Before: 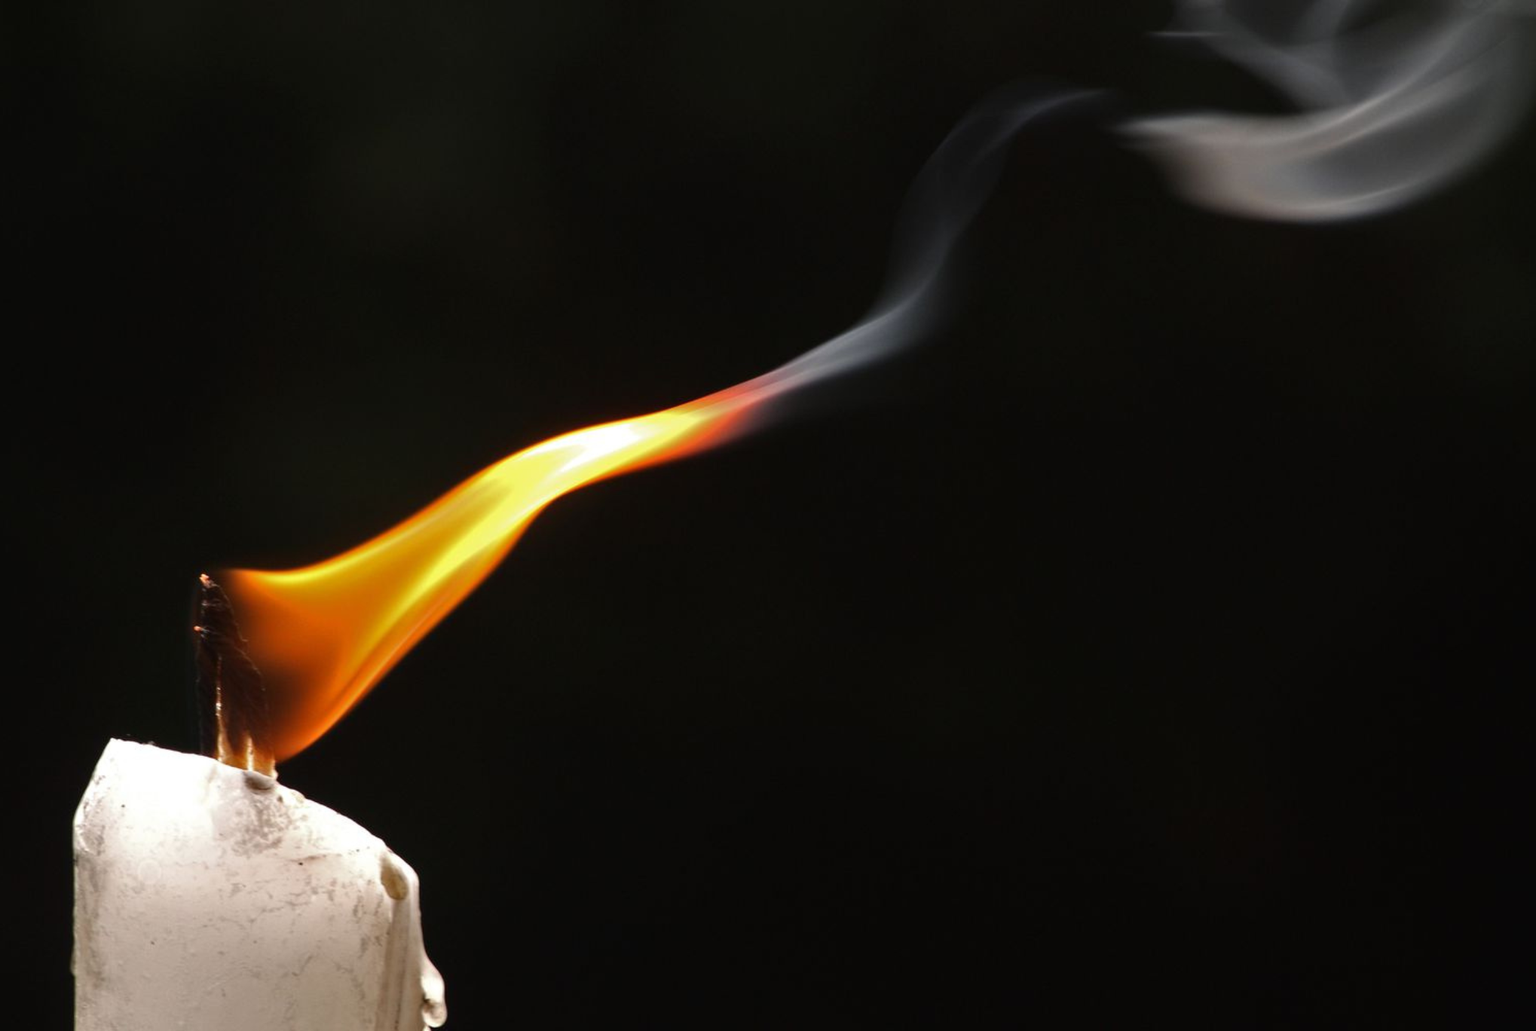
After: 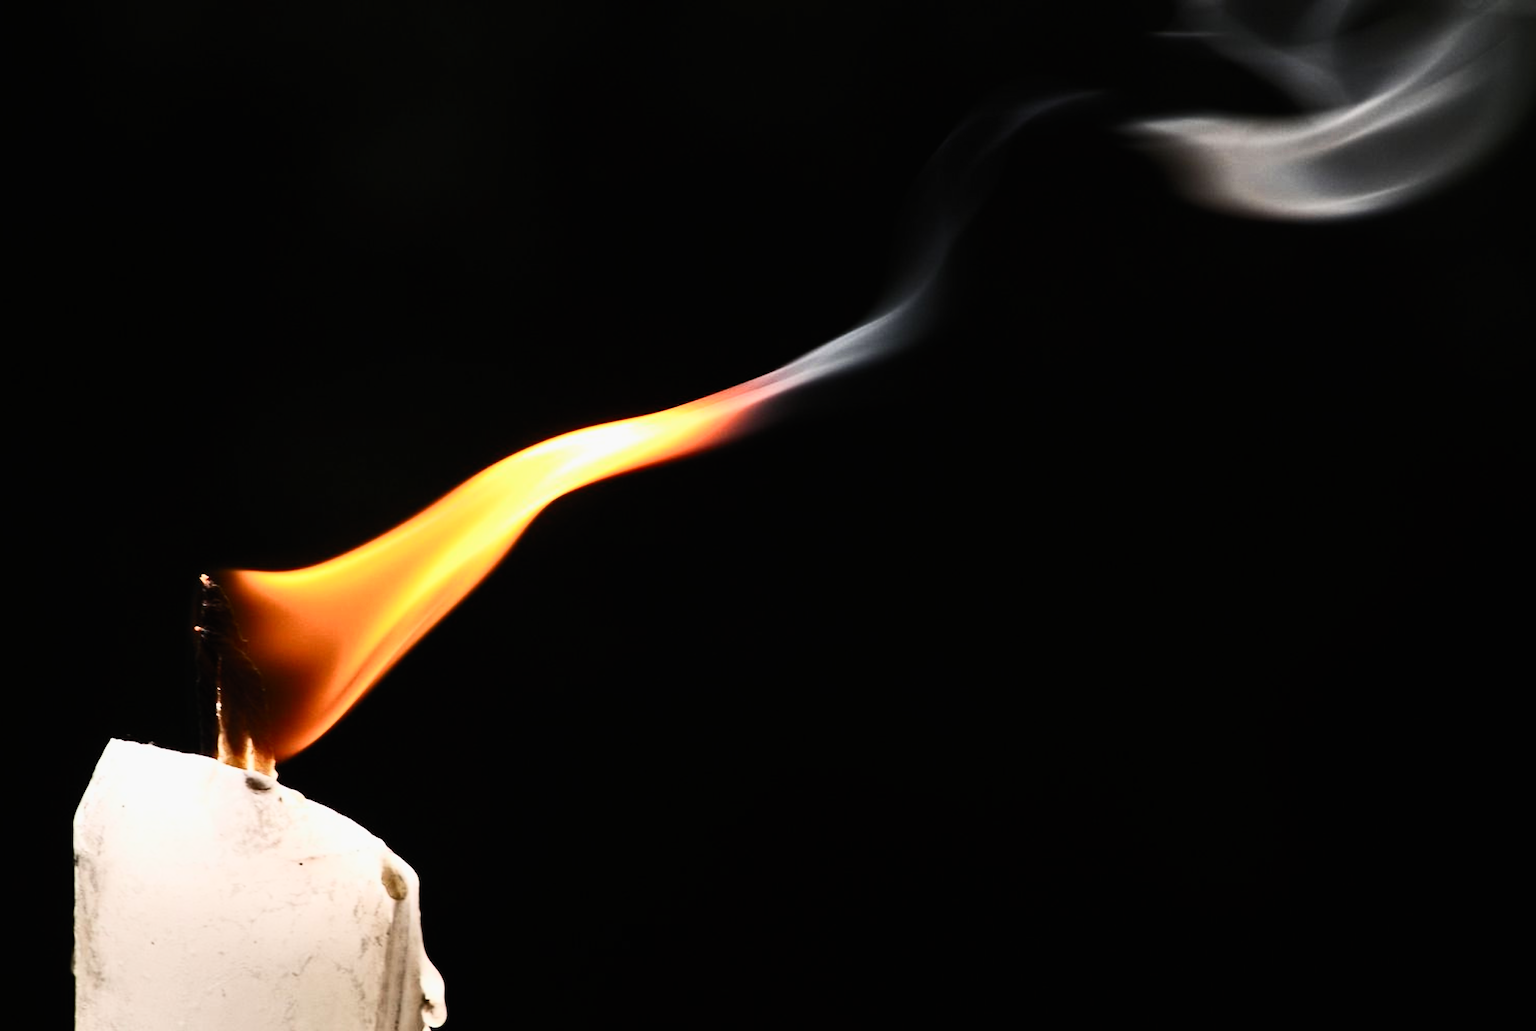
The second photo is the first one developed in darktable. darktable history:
filmic rgb: black relative exposure -6.98 EV, white relative exposure 5.63 EV, hardness 2.86
contrast brightness saturation: contrast 0.62, brightness 0.34, saturation 0.14
